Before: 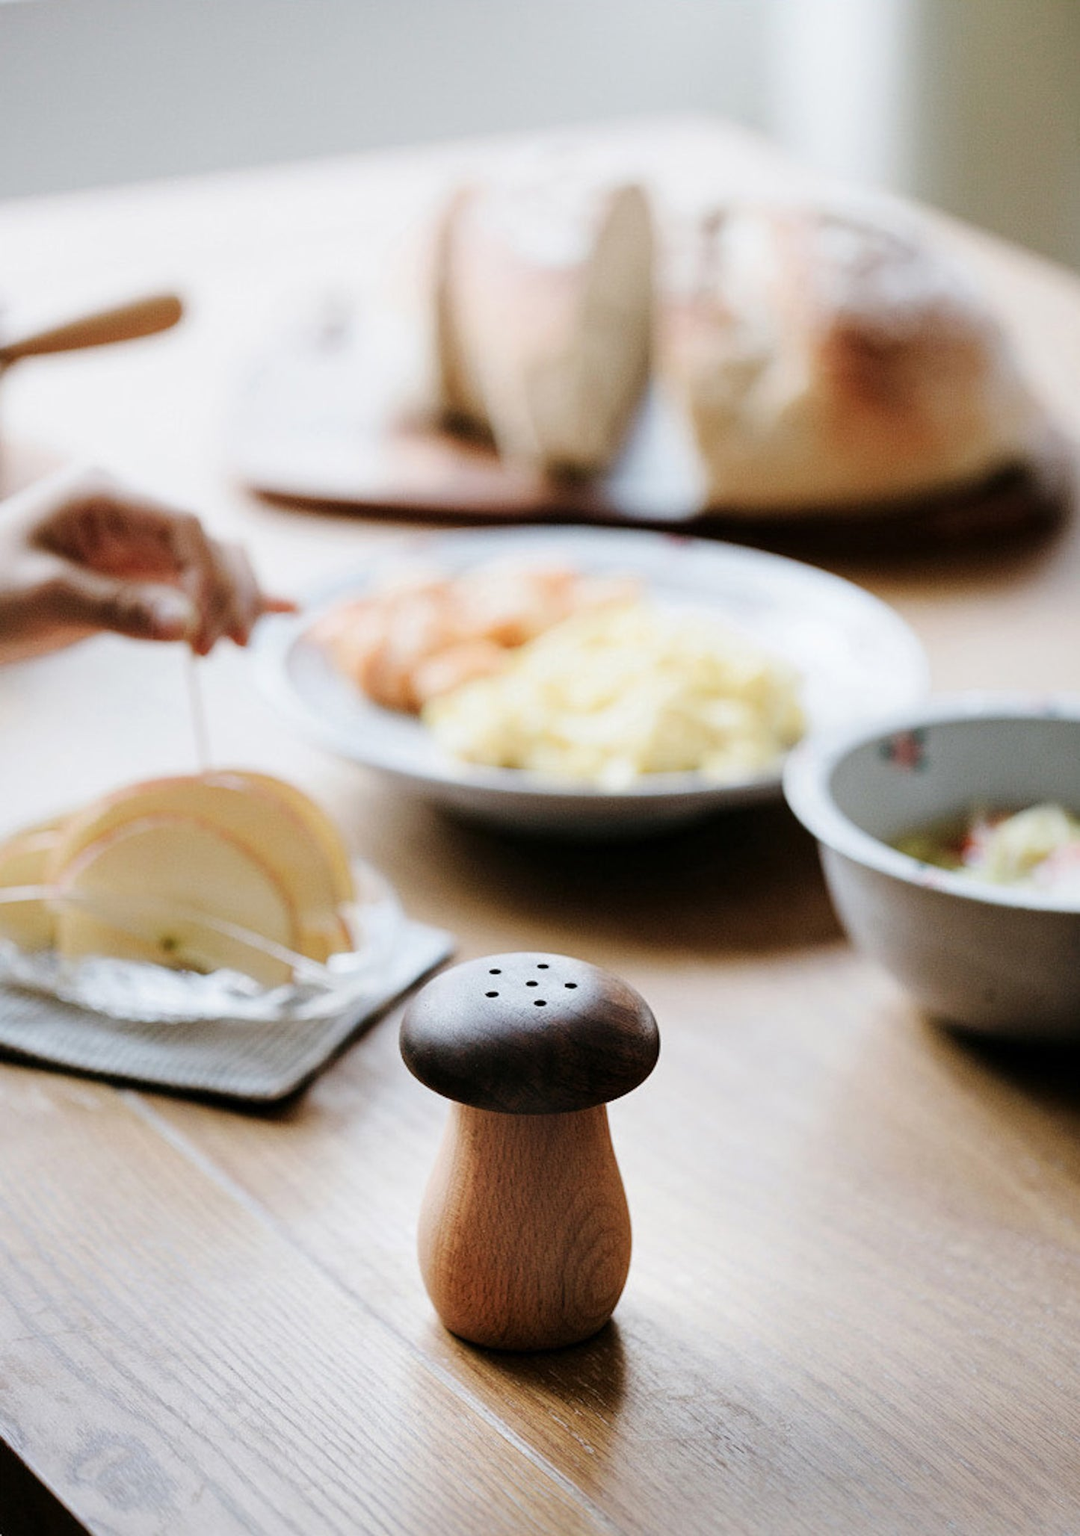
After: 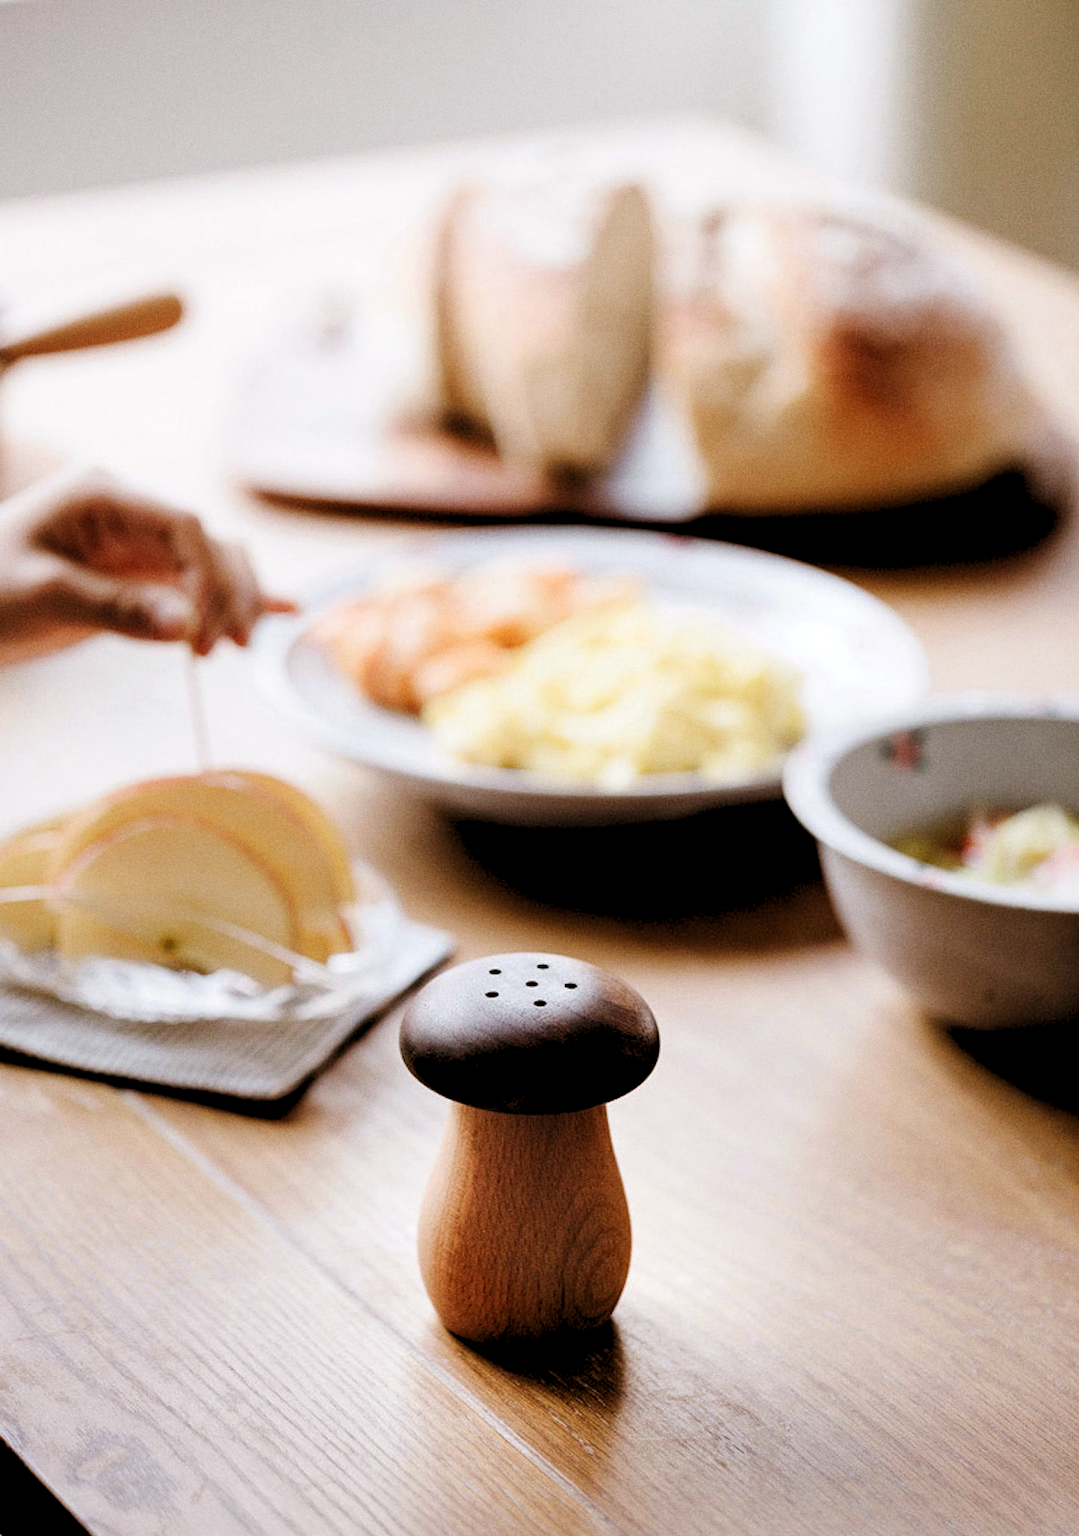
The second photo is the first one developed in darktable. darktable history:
levels: levels [0.073, 0.497, 0.972]
rgb levels: mode RGB, independent channels, levels [[0, 0.5, 1], [0, 0.521, 1], [0, 0.536, 1]]
grain: coarseness 0.09 ISO
